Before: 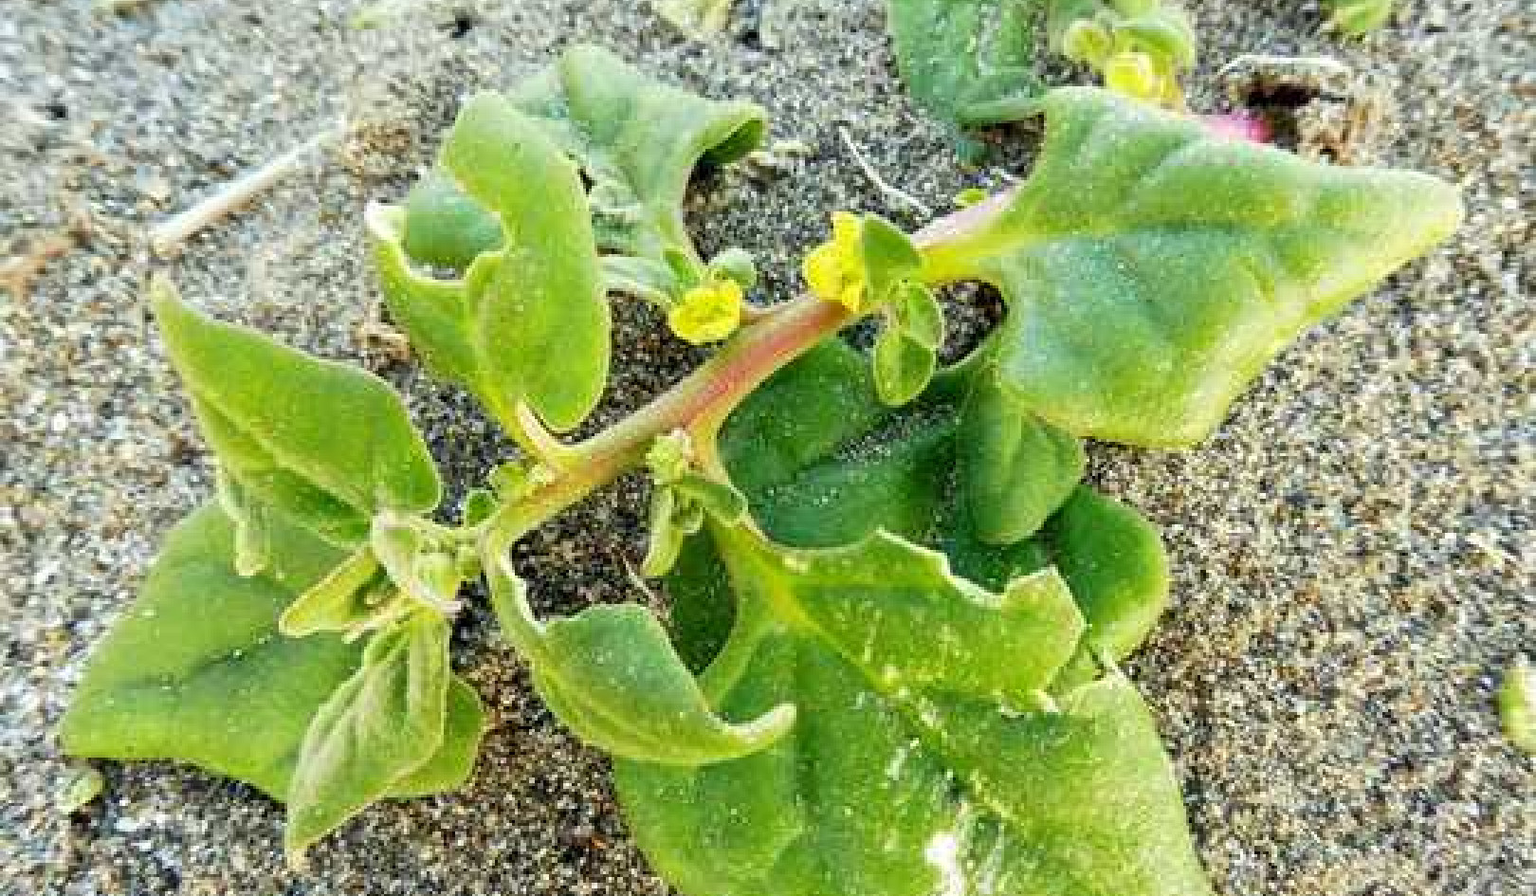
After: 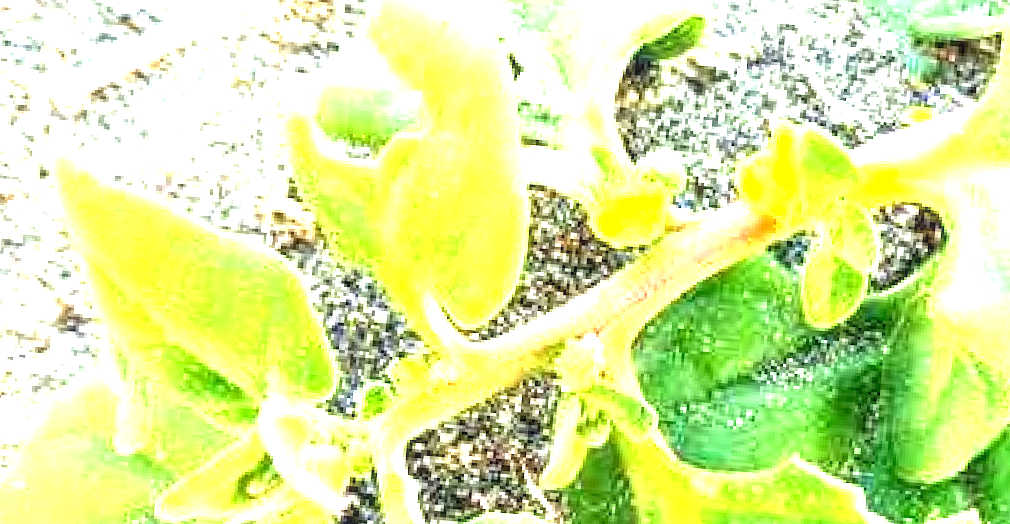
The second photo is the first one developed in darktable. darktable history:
exposure: exposure 2.017 EV, compensate highlight preservation false
local contrast: detail 130%
crop and rotate: angle -4.53°, left 2.229%, top 6.651%, right 27.165%, bottom 30.524%
